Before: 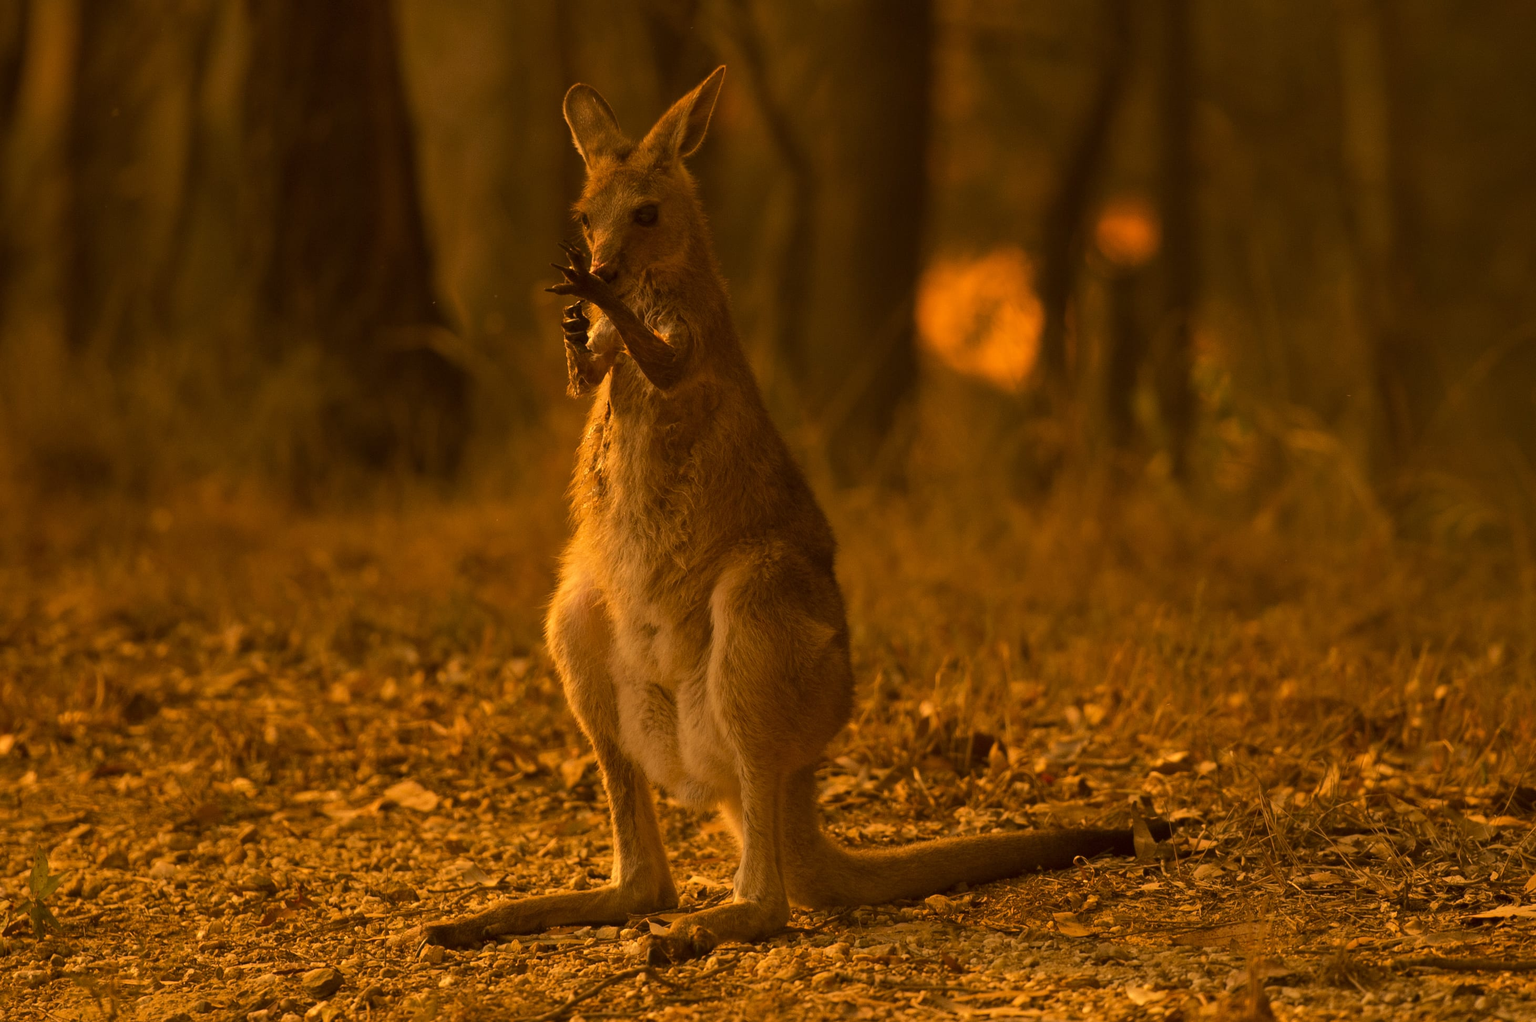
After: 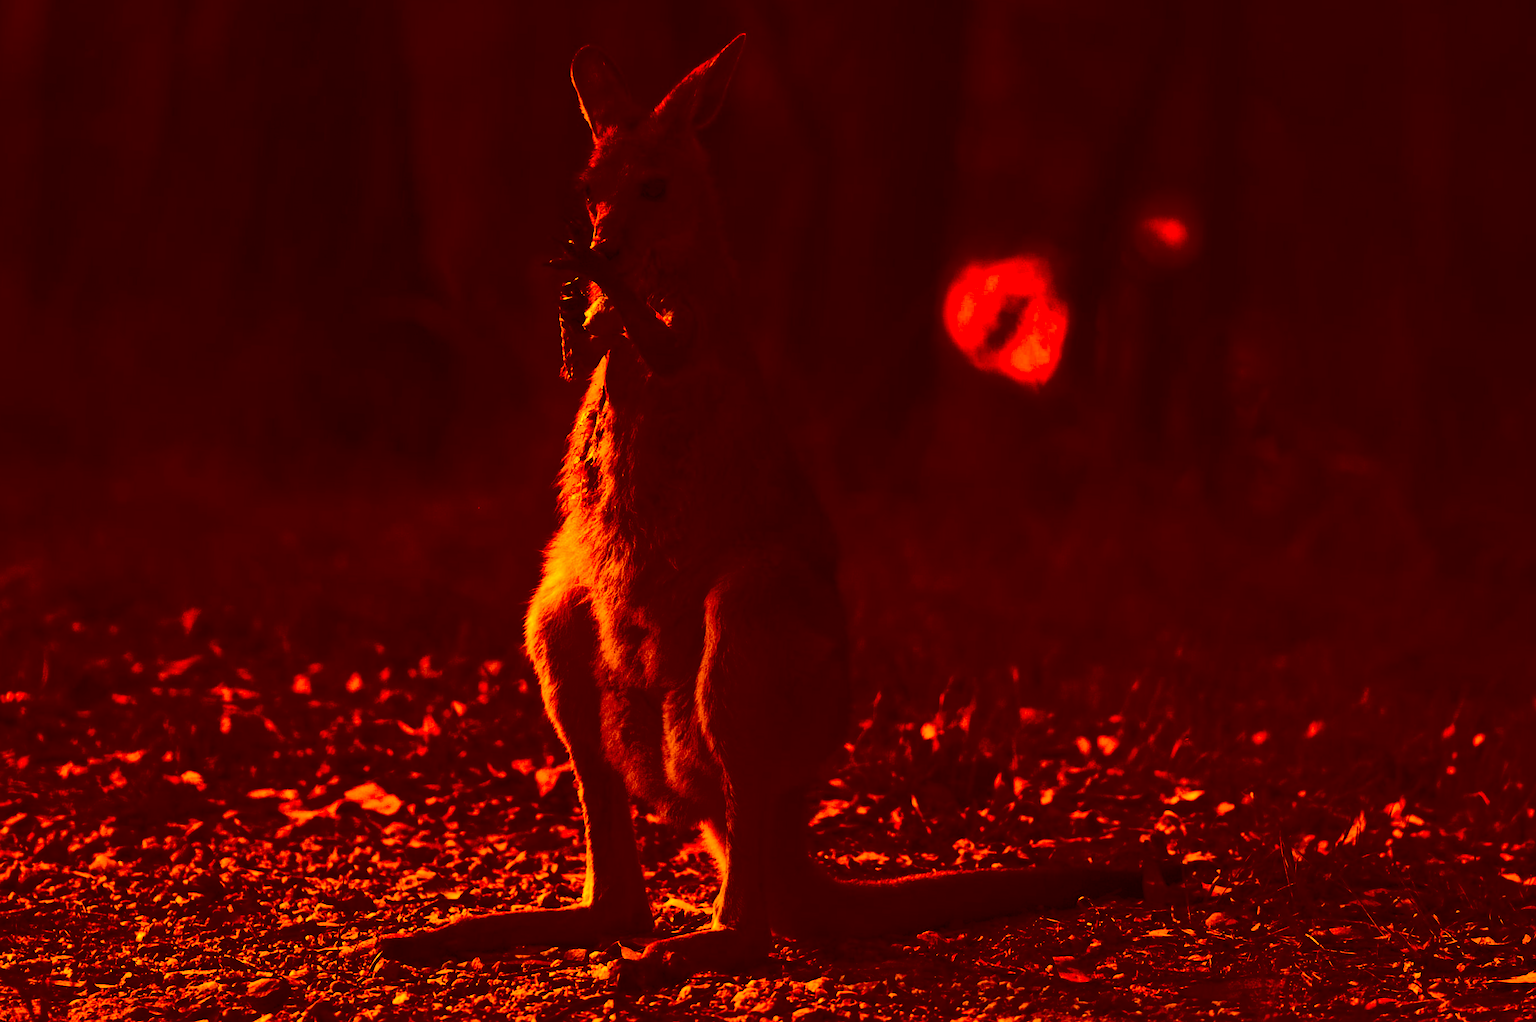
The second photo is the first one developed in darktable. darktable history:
crop and rotate: angle -2.72°
local contrast: mode bilateral grid, contrast 19, coarseness 19, detail 163%, midtone range 0.2
contrast brightness saturation: contrast 0.787, brightness -0.986, saturation 0.998
